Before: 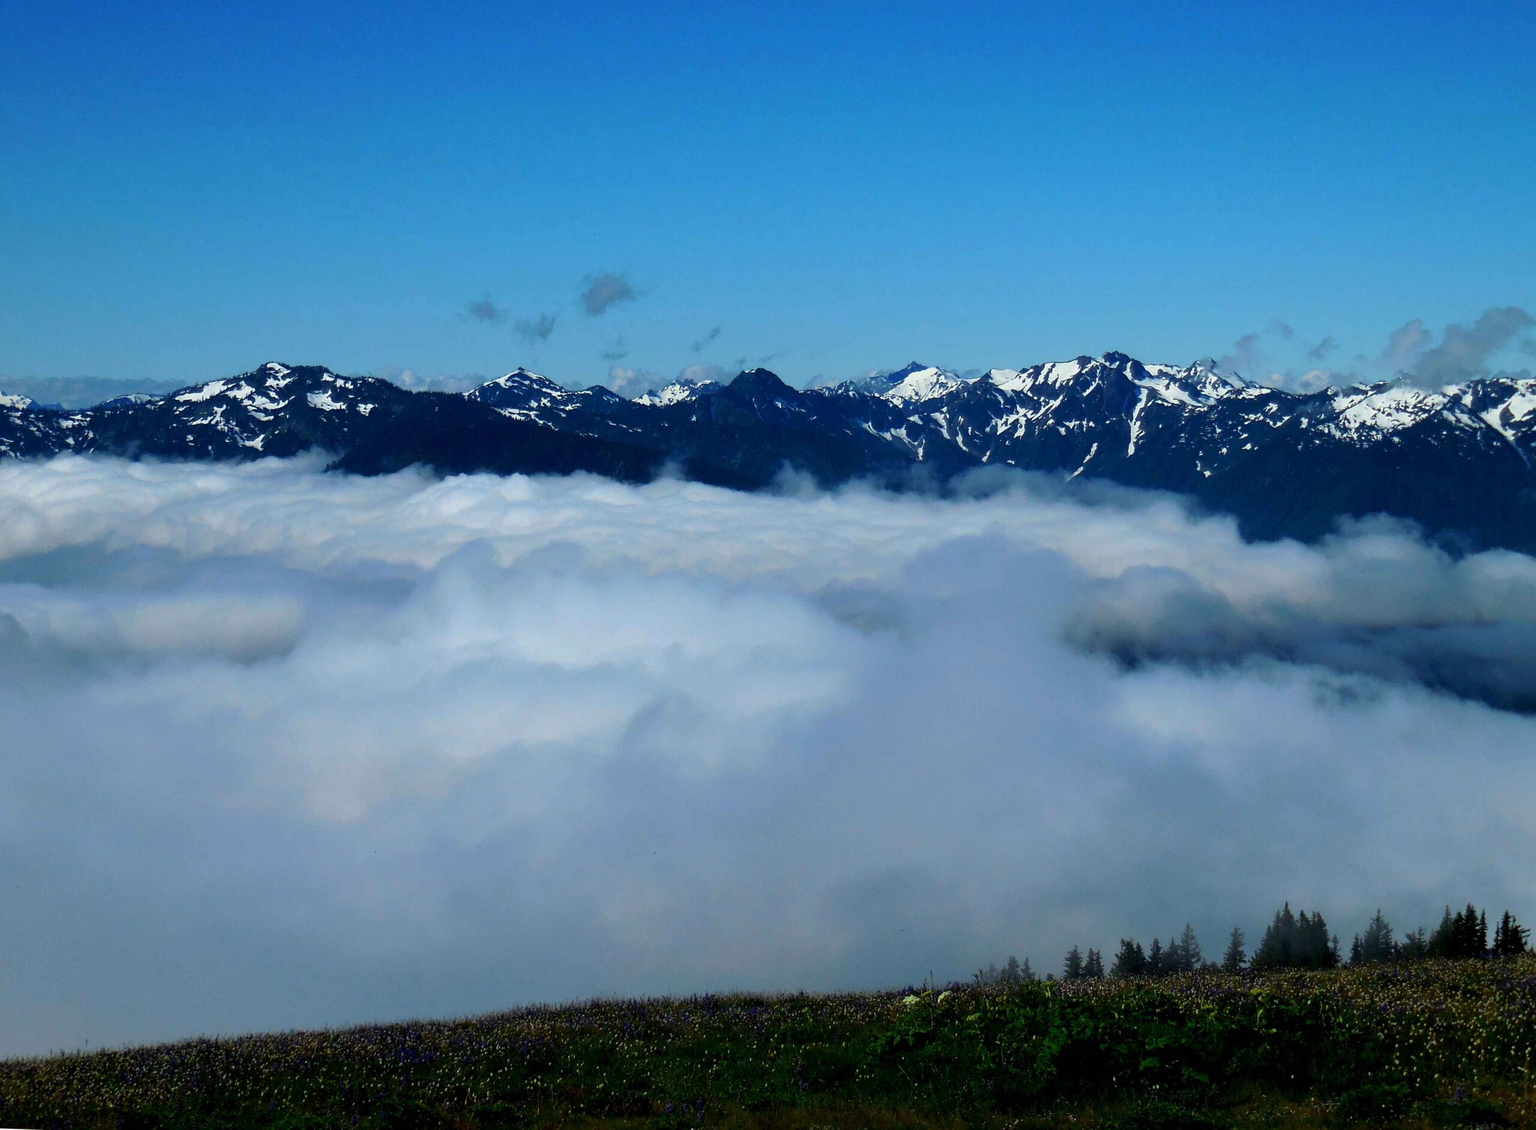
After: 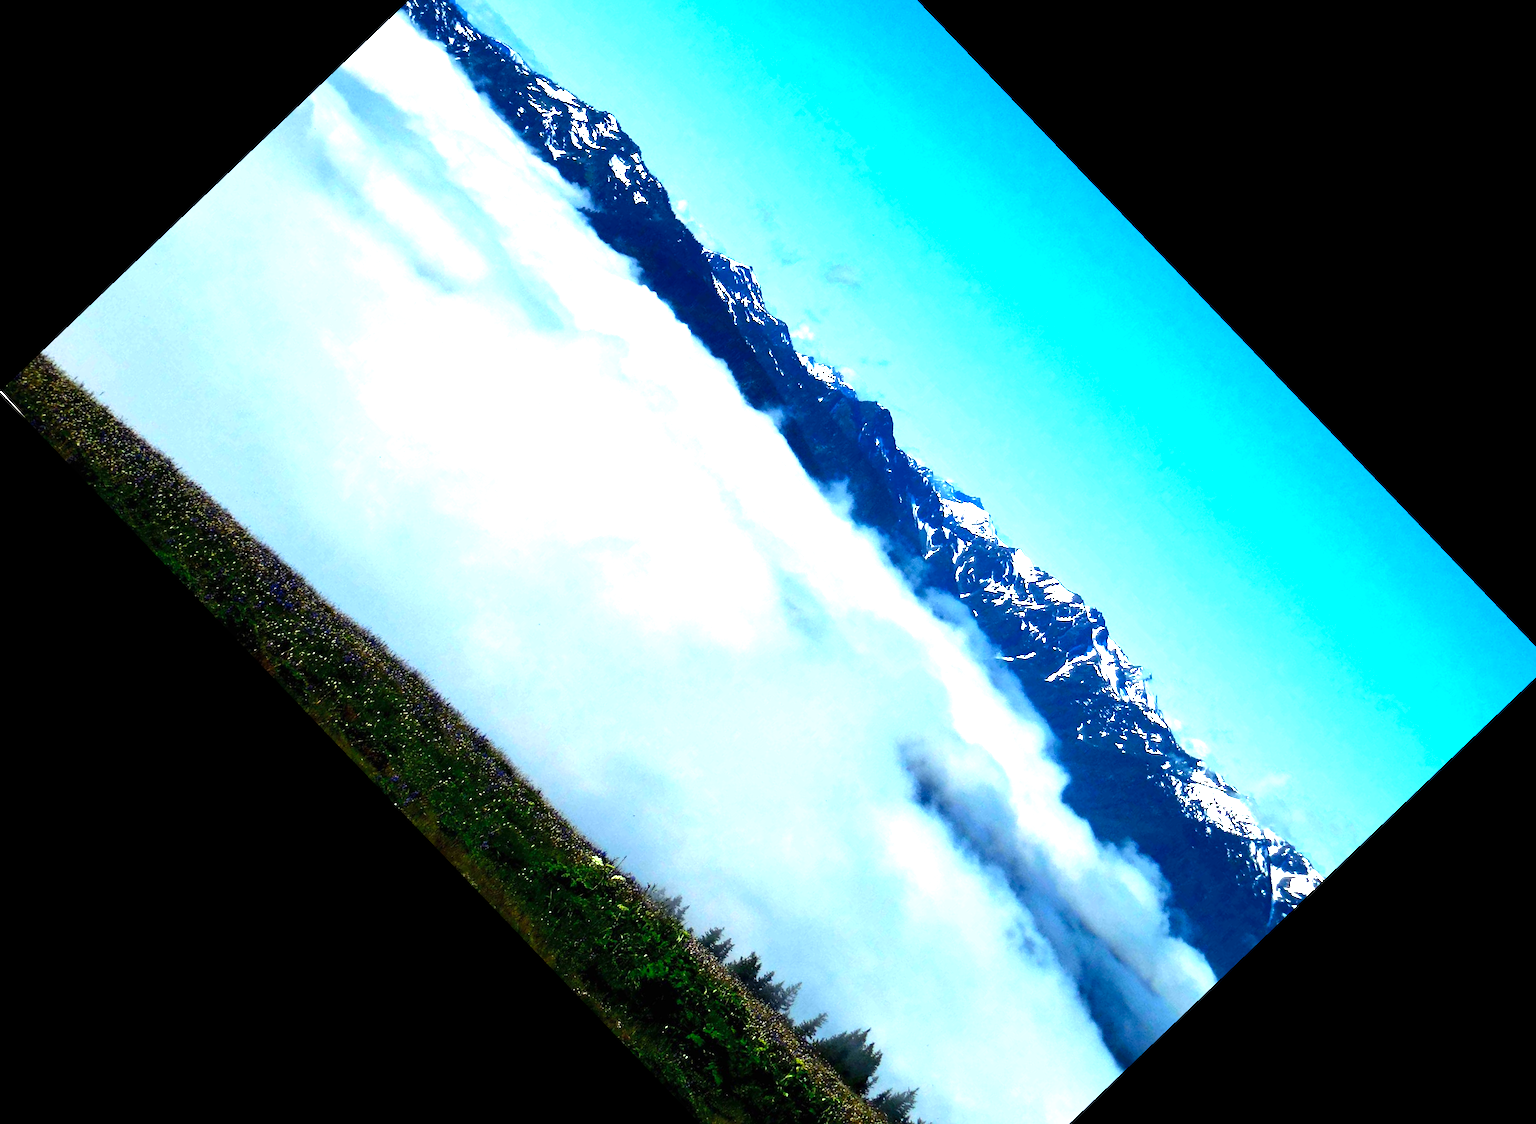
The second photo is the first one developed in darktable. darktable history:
levels: levels [0, 0.281, 0.562]
white balance: emerald 1
crop and rotate: angle -46.26°, top 16.234%, right 0.912%, bottom 11.704%
